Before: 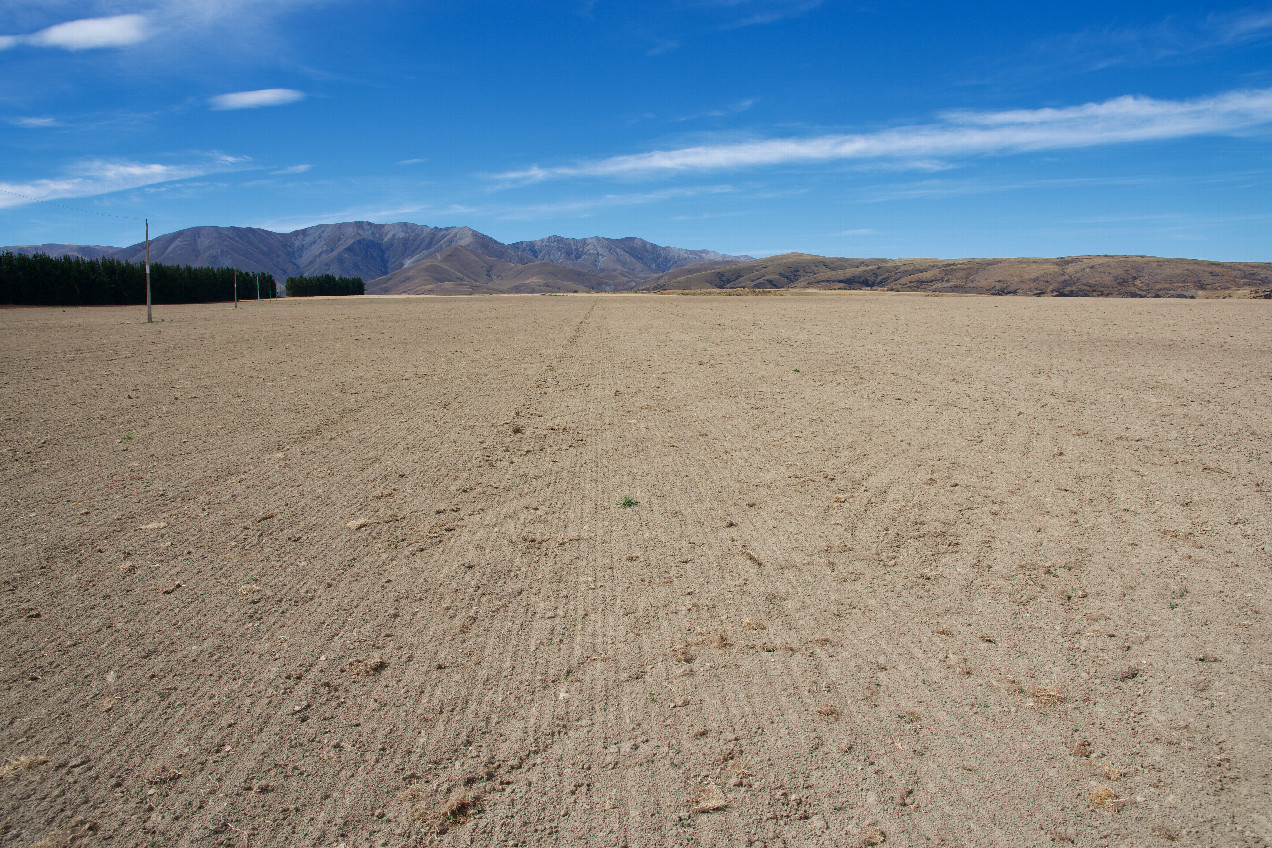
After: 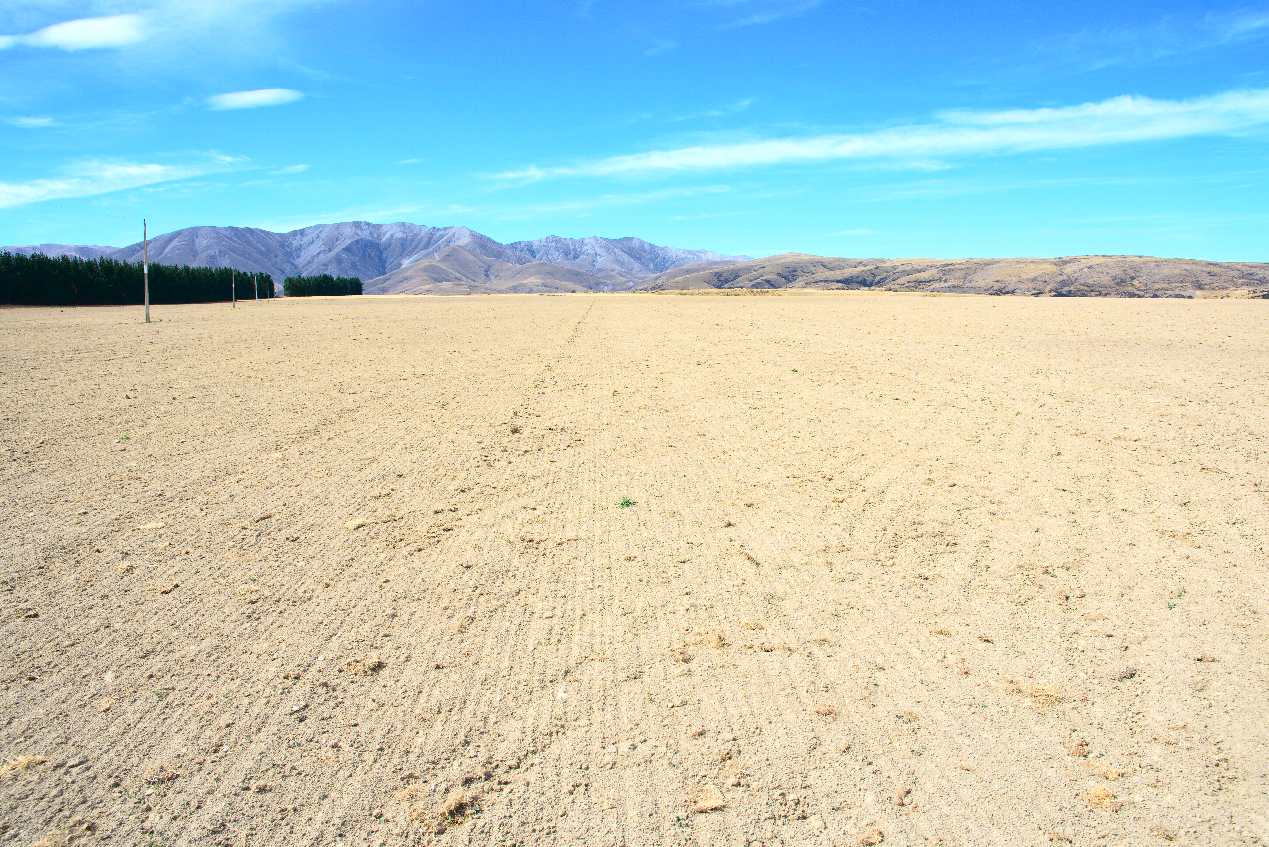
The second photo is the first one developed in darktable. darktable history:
crop: left 0.179%
exposure: black level correction 0, exposure 1.104 EV, compensate exposure bias true, compensate highlight preservation false
tone curve: curves: ch0 [(0, 0.022) (0.114, 0.096) (0.282, 0.299) (0.456, 0.51) (0.613, 0.693) (0.786, 0.843) (0.999, 0.949)]; ch1 [(0, 0) (0.384, 0.365) (0.463, 0.447) (0.486, 0.474) (0.503, 0.5) (0.535, 0.522) (0.555, 0.546) (0.593, 0.599) (0.755, 0.793) (1, 1)]; ch2 [(0, 0) (0.369, 0.375) (0.449, 0.434) (0.501, 0.5) (0.528, 0.517) (0.561, 0.57) (0.612, 0.631) (0.668, 0.659) (1, 1)], color space Lab, independent channels, preserve colors none
